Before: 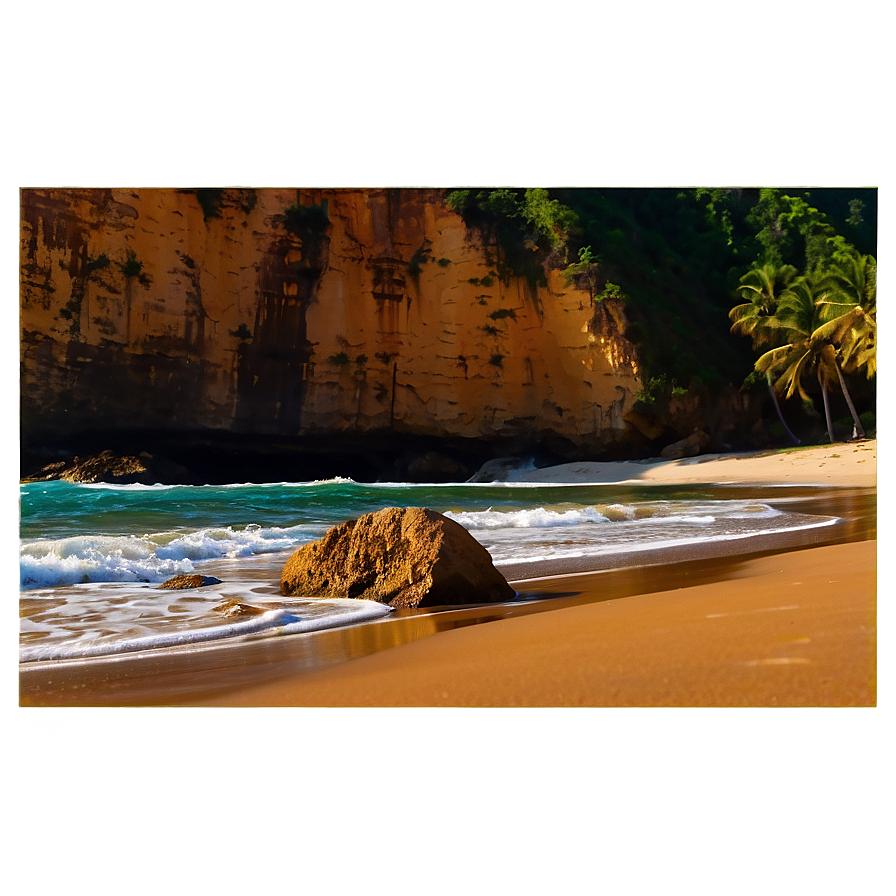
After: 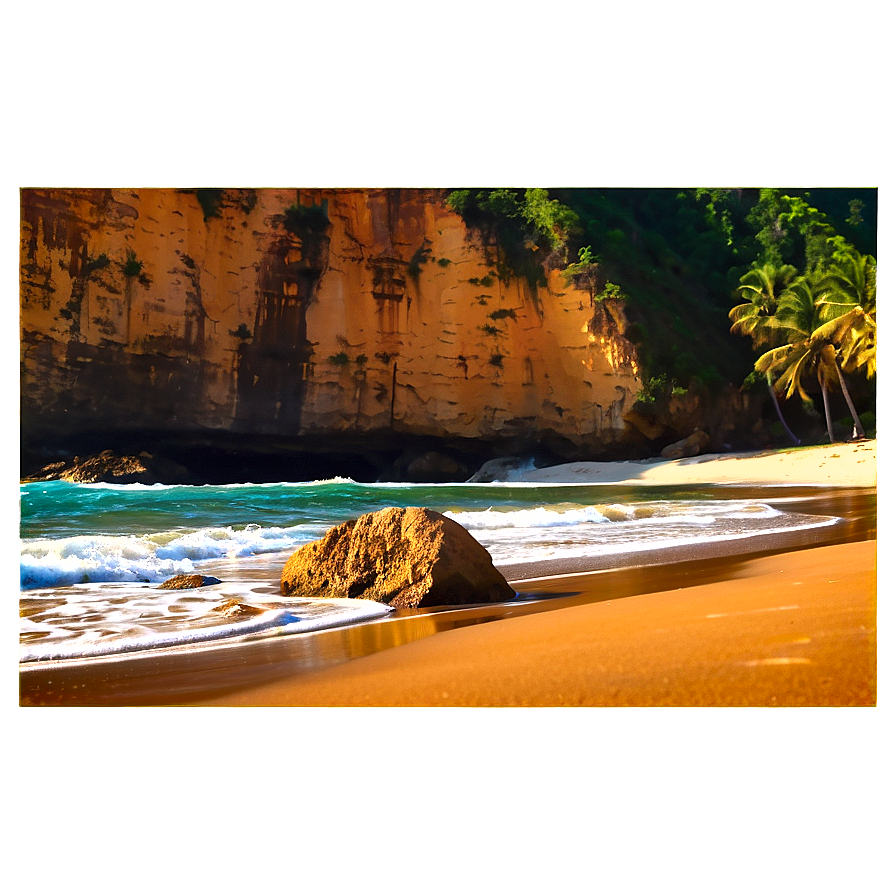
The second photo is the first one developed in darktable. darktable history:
shadows and highlights: low approximation 0.01, soften with gaussian
exposure: black level correction 0, exposure 0.95 EV, compensate exposure bias true, compensate highlight preservation false
